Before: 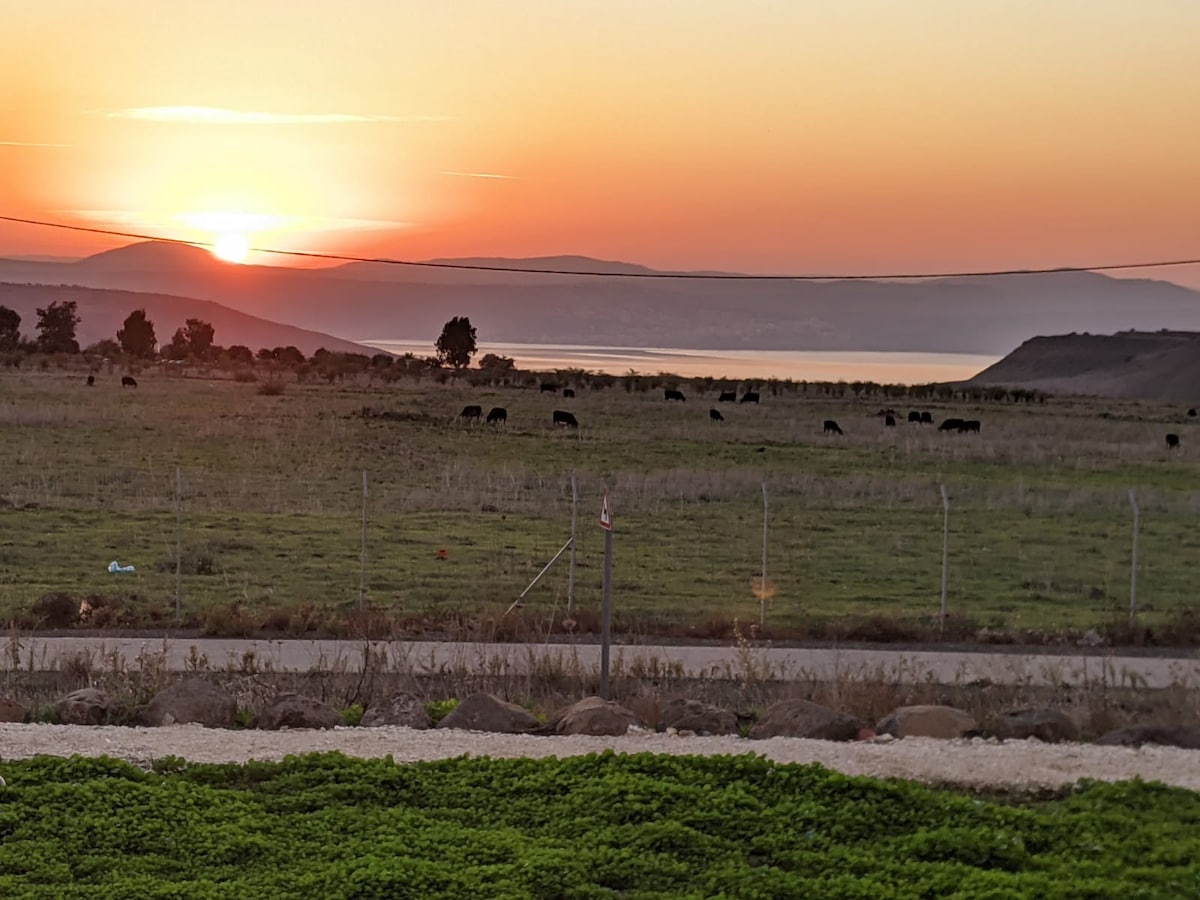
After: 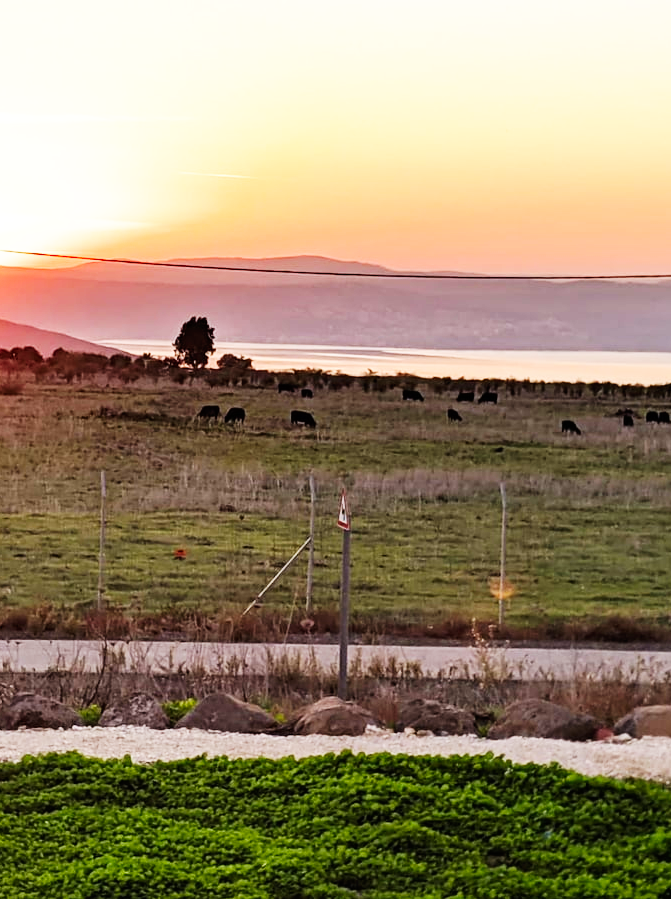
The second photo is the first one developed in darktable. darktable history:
base curve: curves: ch0 [(0, 0) (0.007, 0.004) (0.027, 0.03) (0.046, 0.07) (0.207, 0.54) (0.442, 0.872) (0.673, 0.972) (1, 1)], preserve colors none
crop: left 21.902%, right 22.158%, bottom 0.004%
